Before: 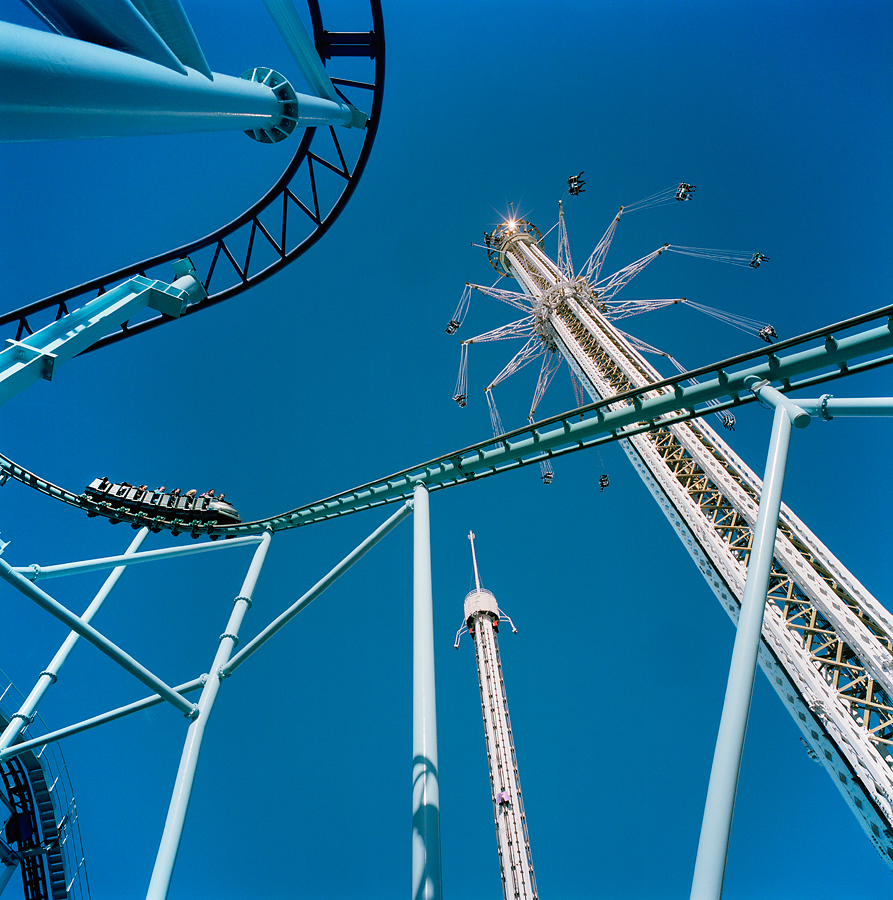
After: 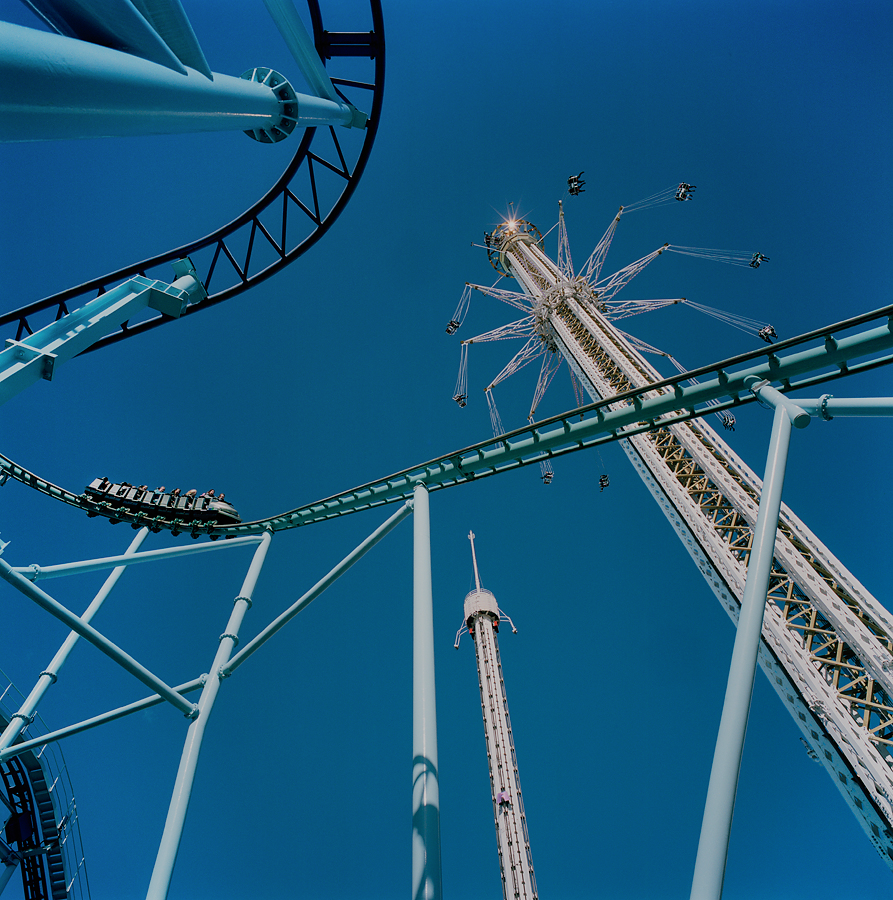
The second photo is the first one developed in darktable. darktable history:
shadows and highlights: shadows 37.27, highlights -28.18, soften with gaussian
exposure: black level correction 0, exposure -0.766 EV, compensate highlight preservation false
